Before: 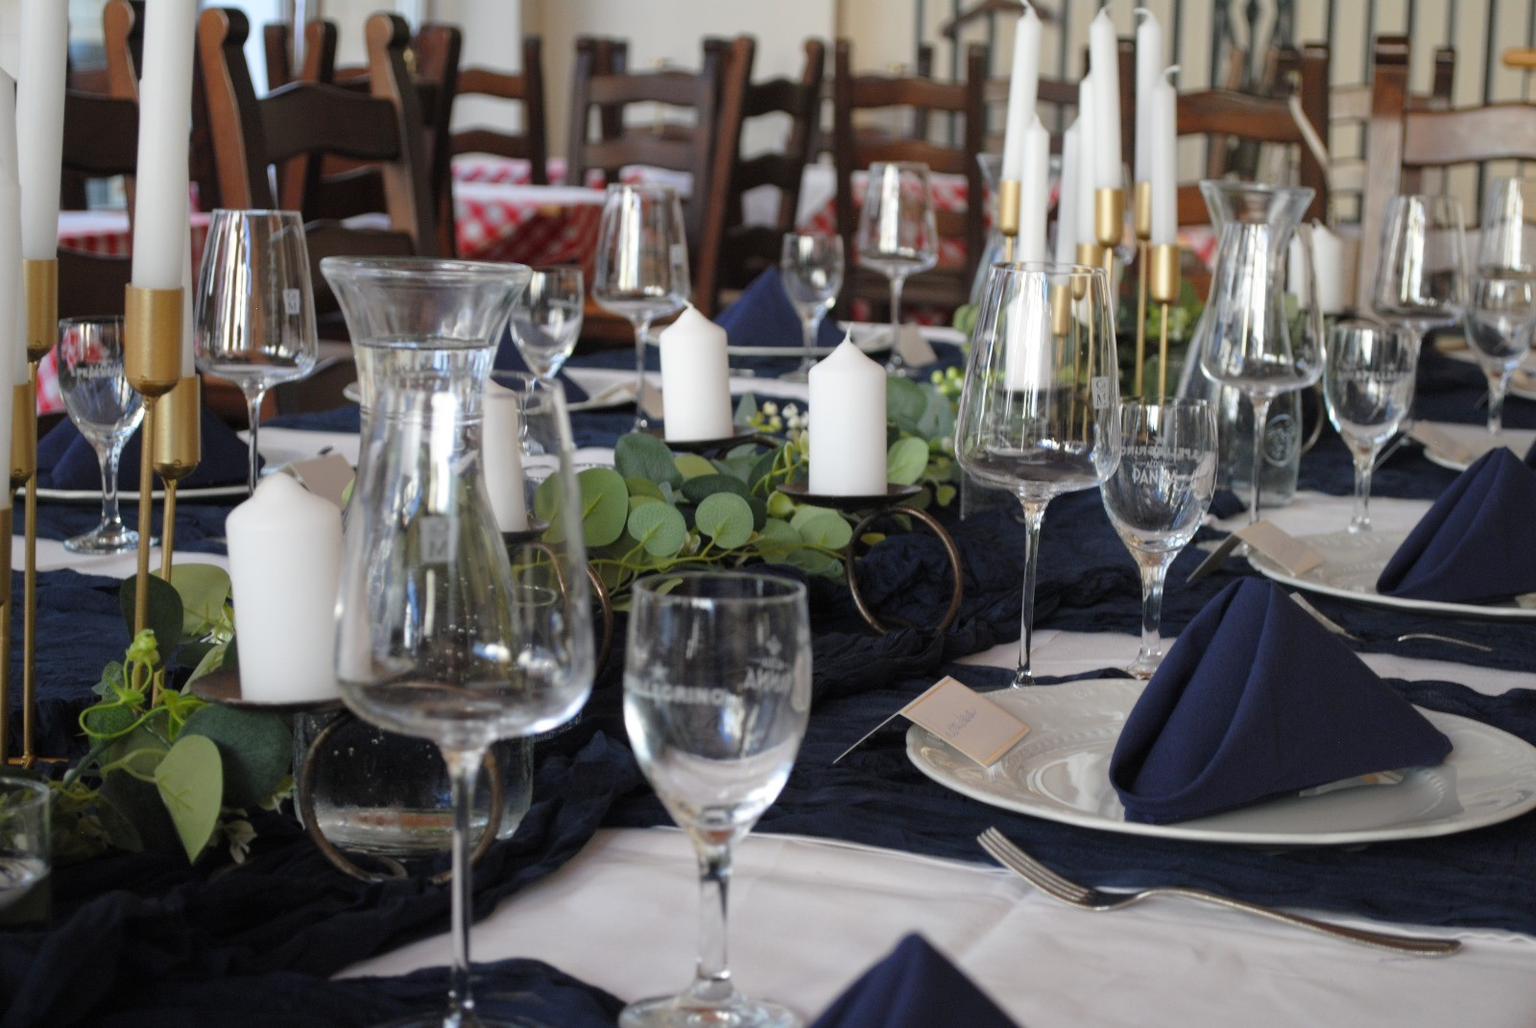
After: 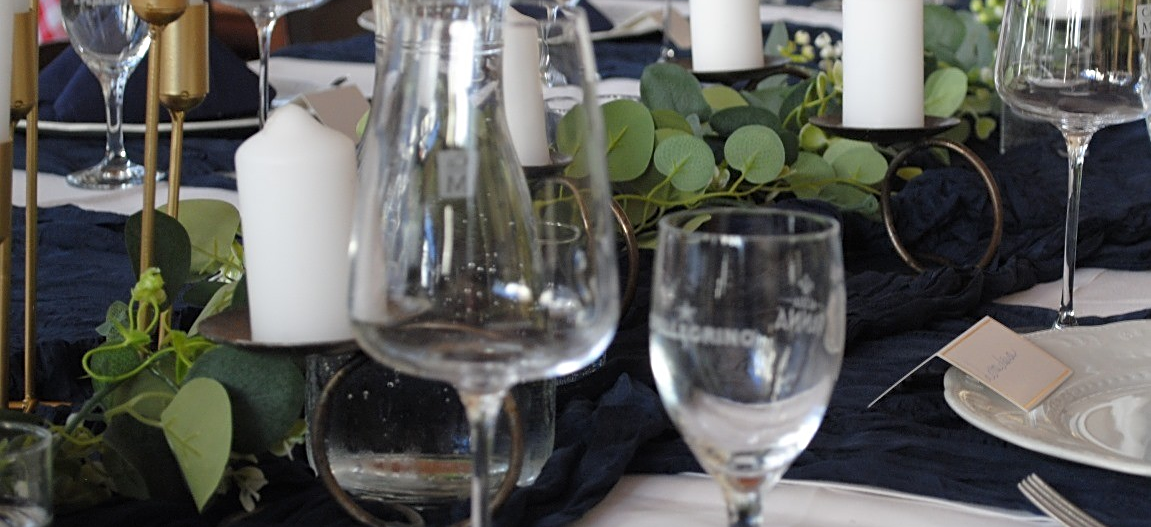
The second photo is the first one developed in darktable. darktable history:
sharpen: on, module defaults
crop: top 36.278%, right 28.023%, bottom 14.486%
